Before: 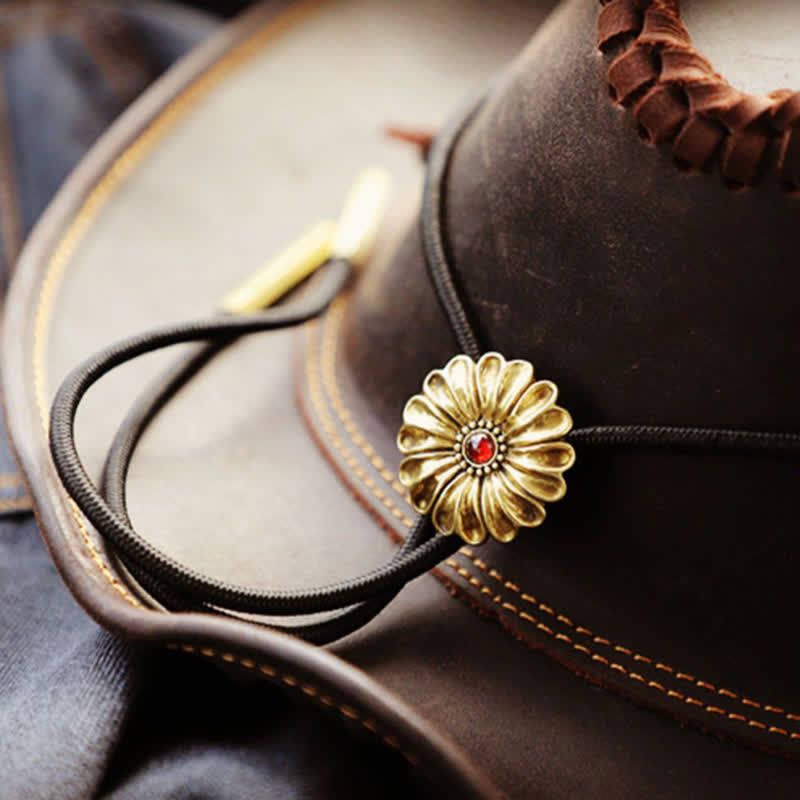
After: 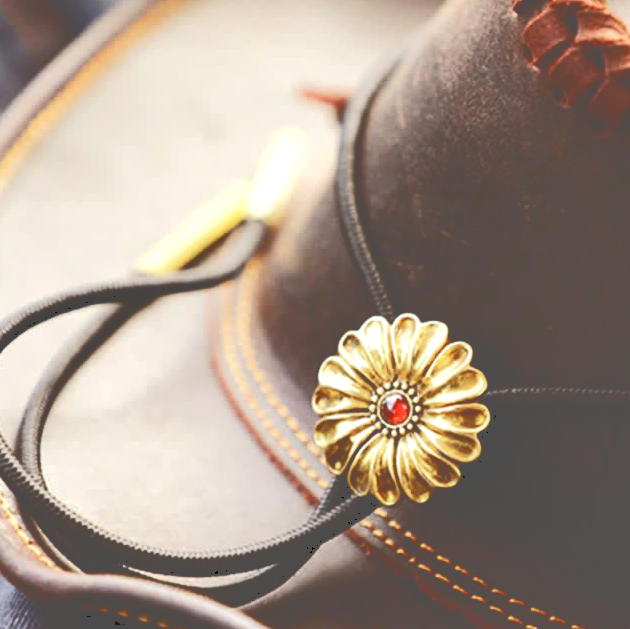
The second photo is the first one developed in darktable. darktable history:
crop and rotate: left 10.659%, top 5.115%, right 10.47%, bottom 16.248%
exposure: exposure 0.295 EV, compensate exposure bias true, compensate highlight preservation false
tone curve: curves: ch0 [(0, 0) (0.003, 0.319) (0.011, 0.319) (0.025, 0.319) (0.044, 0.323) (0.069, 0.324) (0.1, 0.328) (0.136, 0.329) (0.177, 0.337) (0.224, 0.351) (0.277, 0.373) (0.335, 0.413) (0.399, 0.458) (0.468, 0.533) (0.543, 0.617) (0.623, 0.71) (0.709, 0.783) (0.801, 0.849) (0.898, 0.911) (1, 1)], color space Lab, independent channels, preserve colors none
shadows and highlights: shadows 36.57, highlights -26.87, soften with gaussian
